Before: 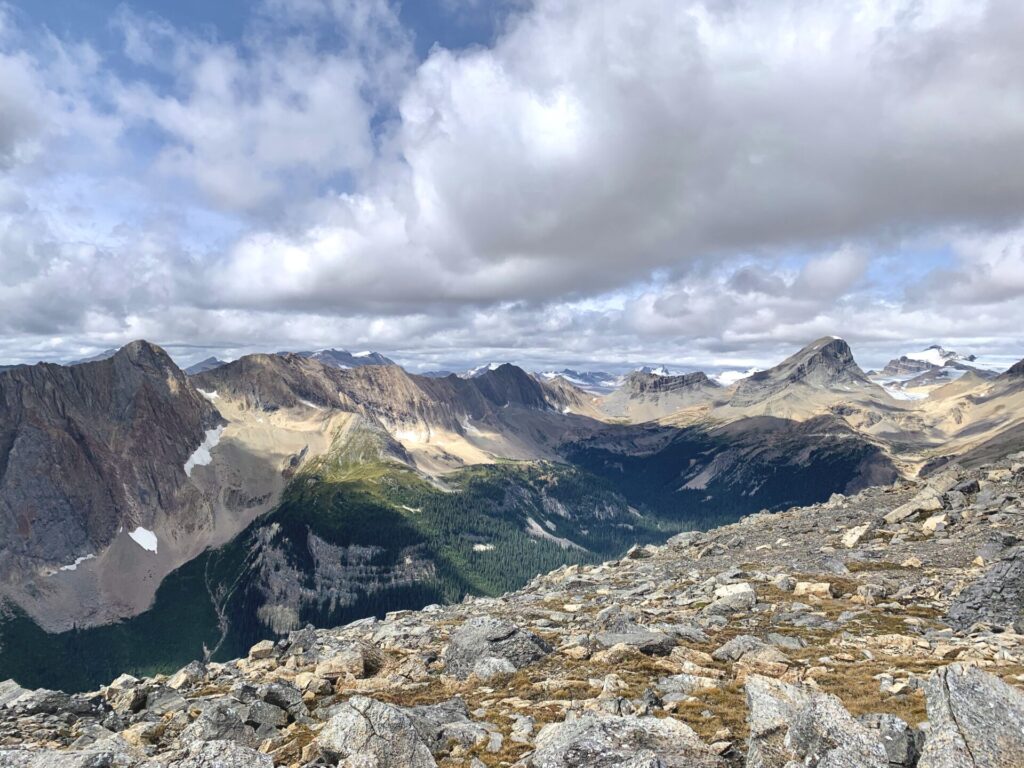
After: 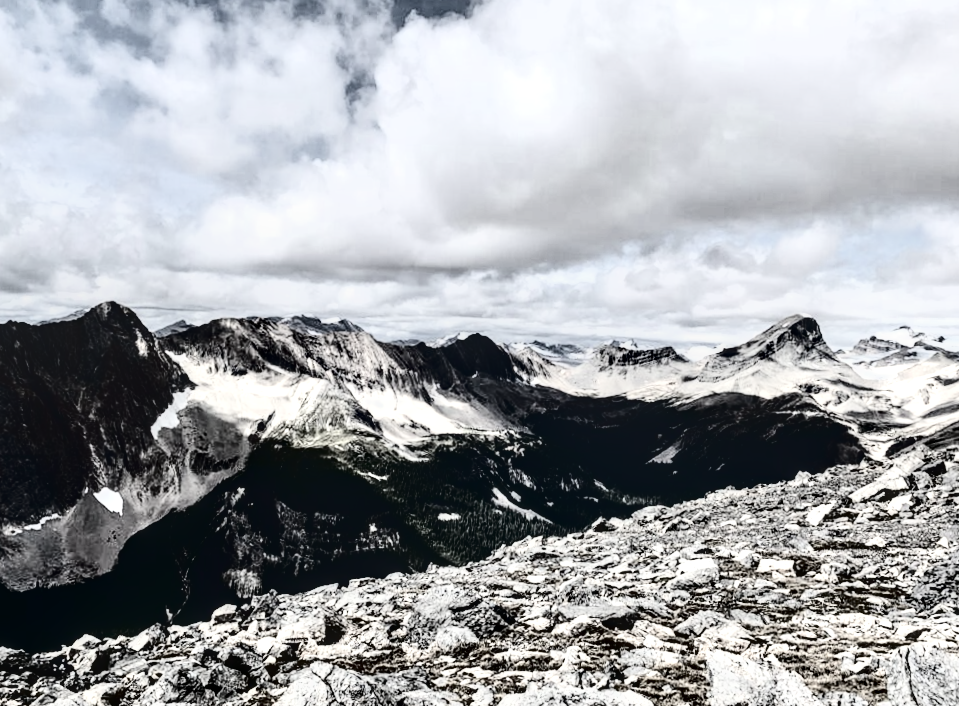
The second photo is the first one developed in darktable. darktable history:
rotate and perspective: rotation -1°, crop left 0.011, crop right 0.989, crop top 0.025, crop bottom 0.975
exposure: black level correction 0, exposure 0.5 EV, compensate highlight preservation false
shadows and highlights: radius 125.46, shadows 21.19, highlights -21.19, low approximation 0.01
local contrast: detail 130%
color zones: curves: ch0 [(0.25, 0.667) (0.758, 0.368)]; ch1 [(0.215, 0.245) (0.761, 0.373)]; ch2 [(0.247, 0.554) (0.761, 0.436)]
crop and rotate: angle -2.38°
contrast brightness saturation: contrast 0.77, brightness -1, saturation 1
color correction: saturation 0.2
